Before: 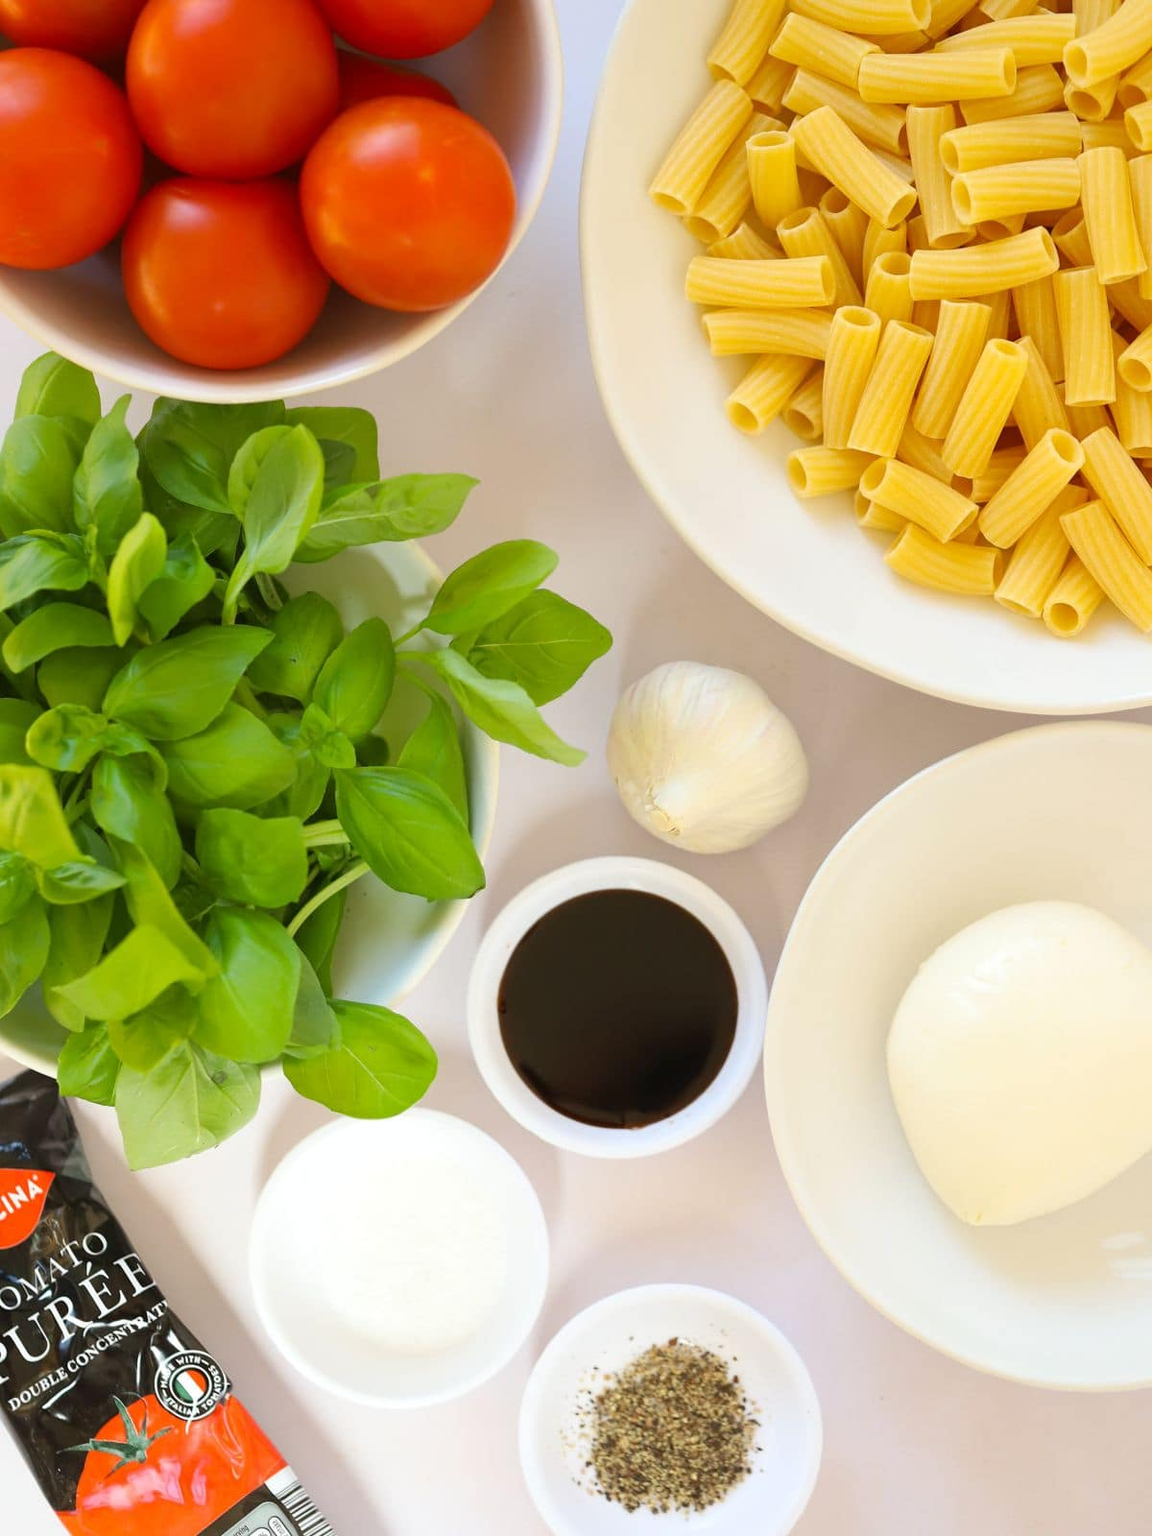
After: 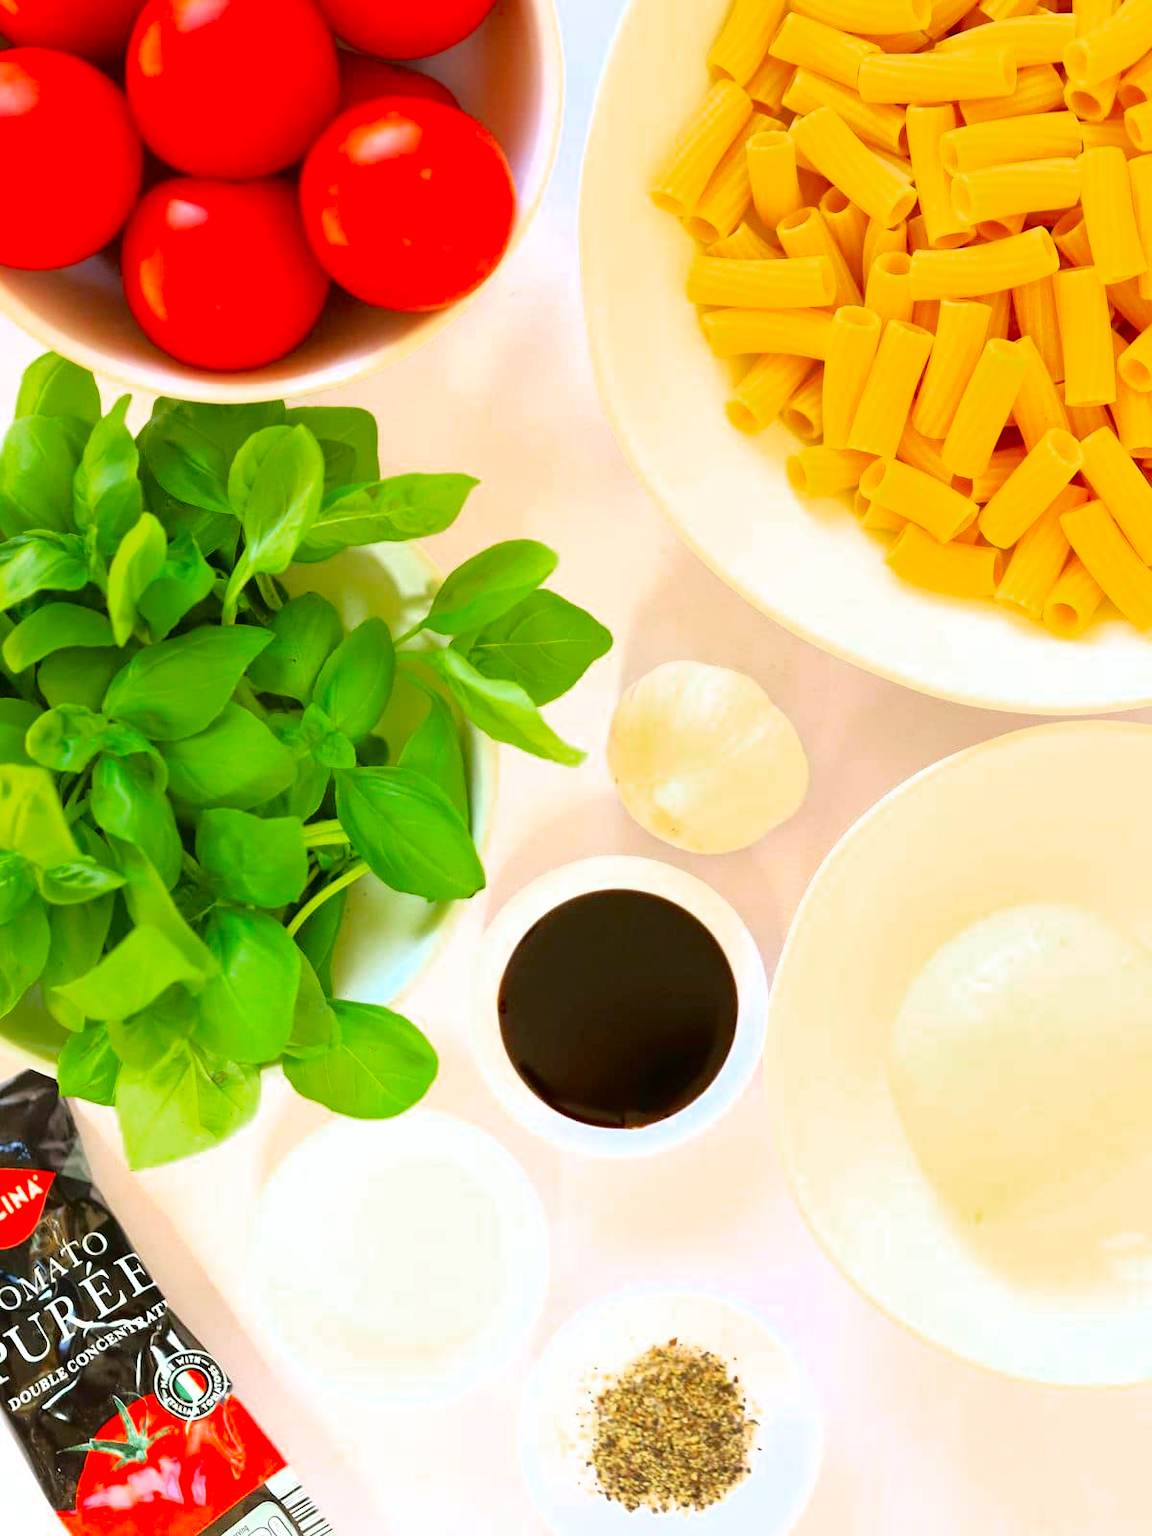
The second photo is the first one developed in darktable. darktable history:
color zones: curves: ch0 [(0, 0.425) (0.143, 0.422) (0.286, 0.42) (0.429, 0.419) (0.571, 0.419) (0.714, 0.42) (0.857, 0.422) (1, 0.425)]; ch1 [(0, 0.666) (0.143, 0.669) (0.286, 0.671) (0.429, 0.67) (0.571, 0.67) (0.714, 0.67) (0.857, 0.67) (1, 0.666)]
fill light: exposure -2 EV, width 8.6
exposure: black level correction 0, exposure 1 EV, compensate exposure bias true, compensate highlight preservation false
